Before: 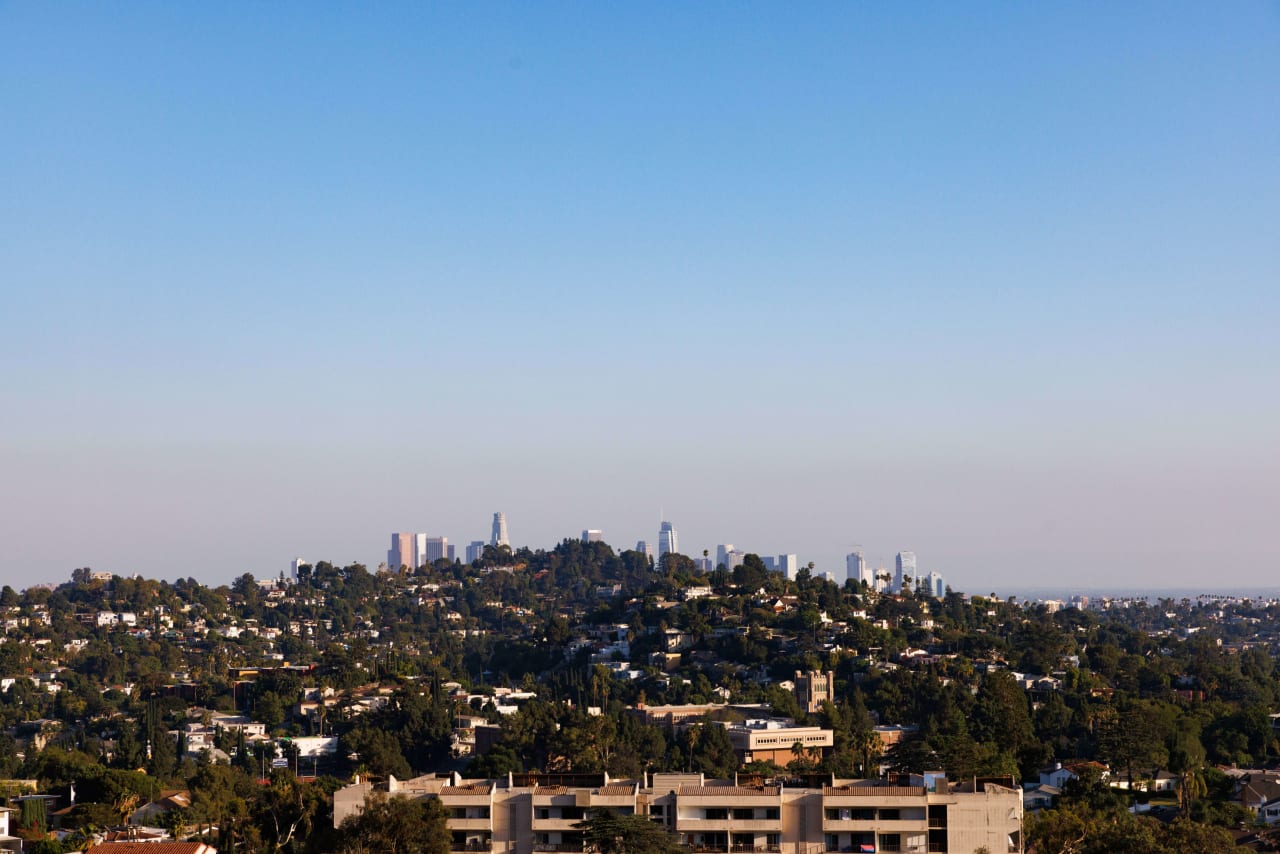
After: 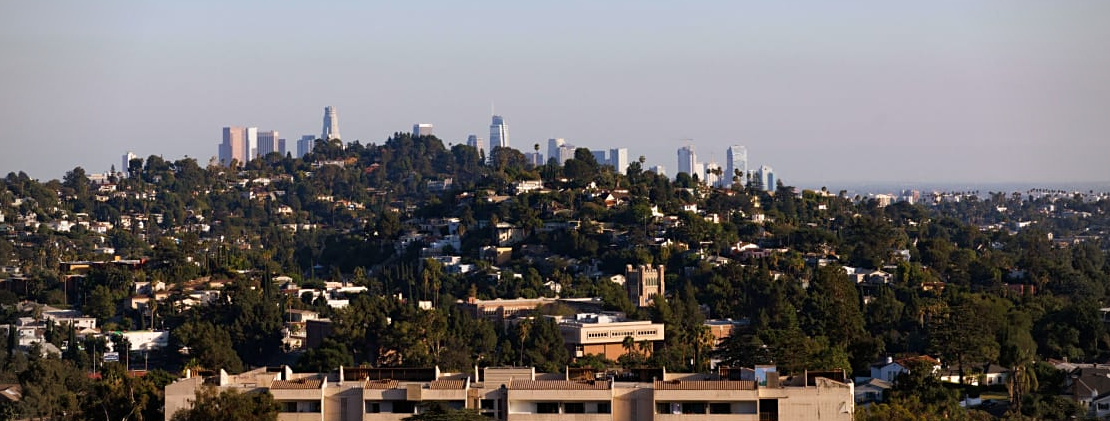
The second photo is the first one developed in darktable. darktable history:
crop and rotate: left 13.254%, top 47.735%, bottom 2.921%
sharpen: amount 0.216
vignetting: fall-off radius 32.39%, brightness -0.292
